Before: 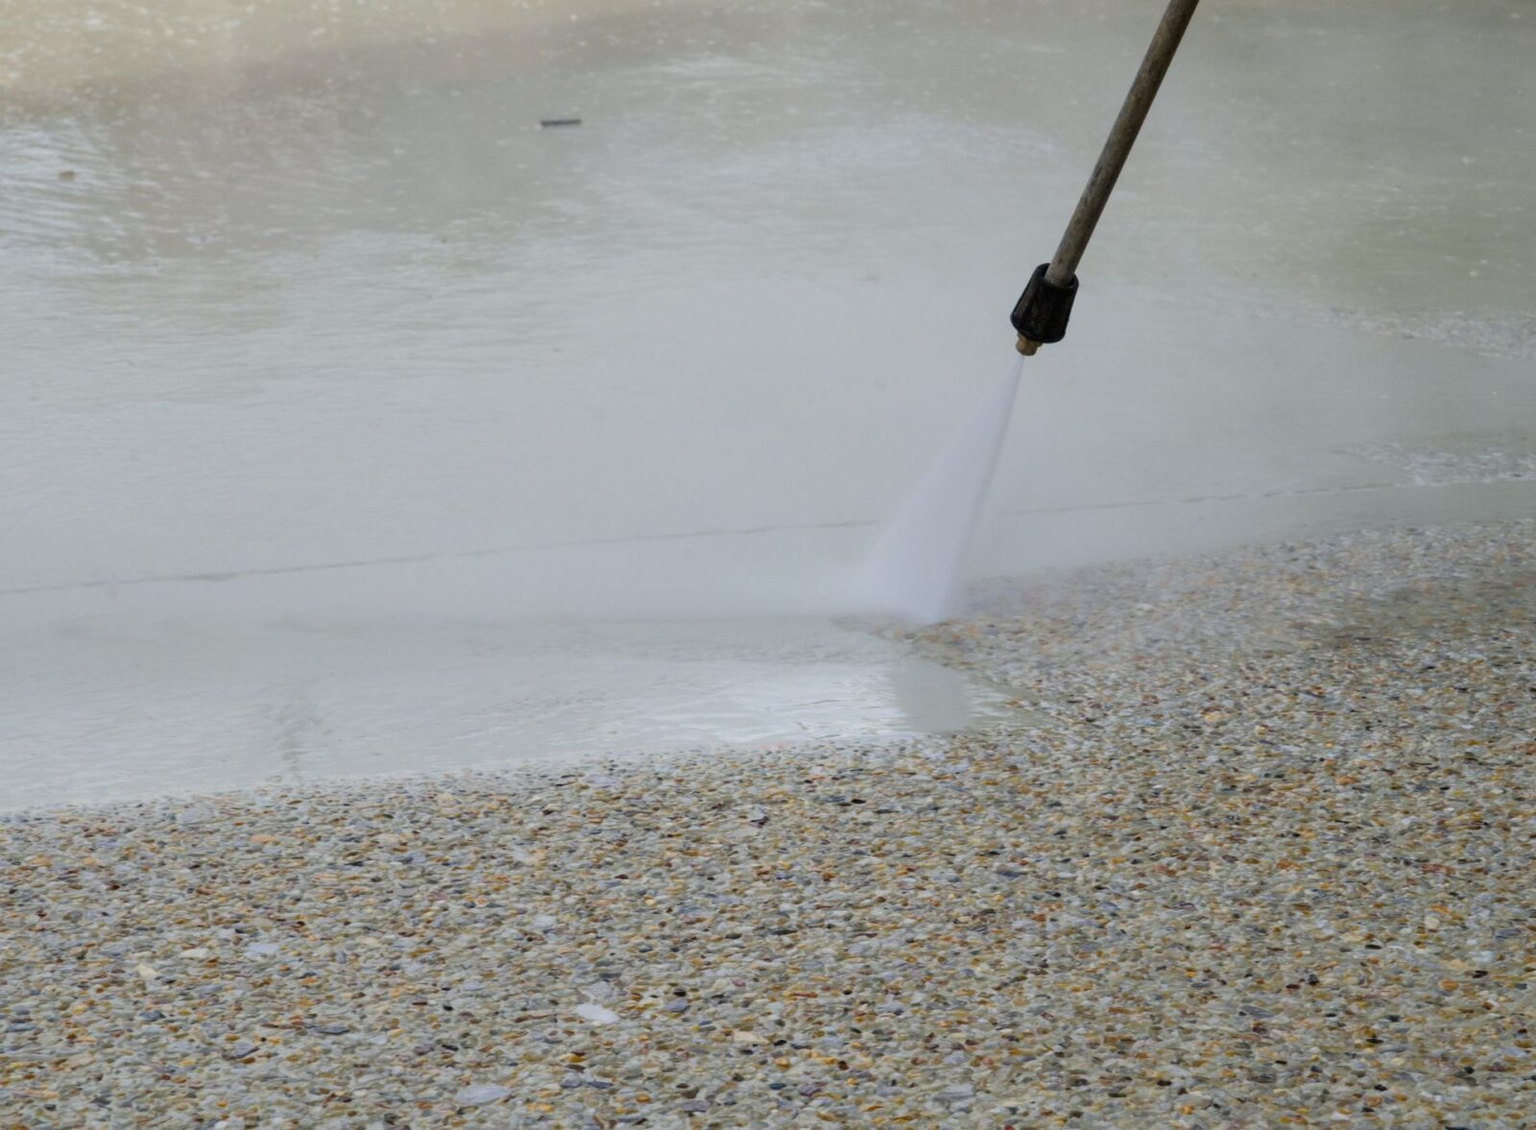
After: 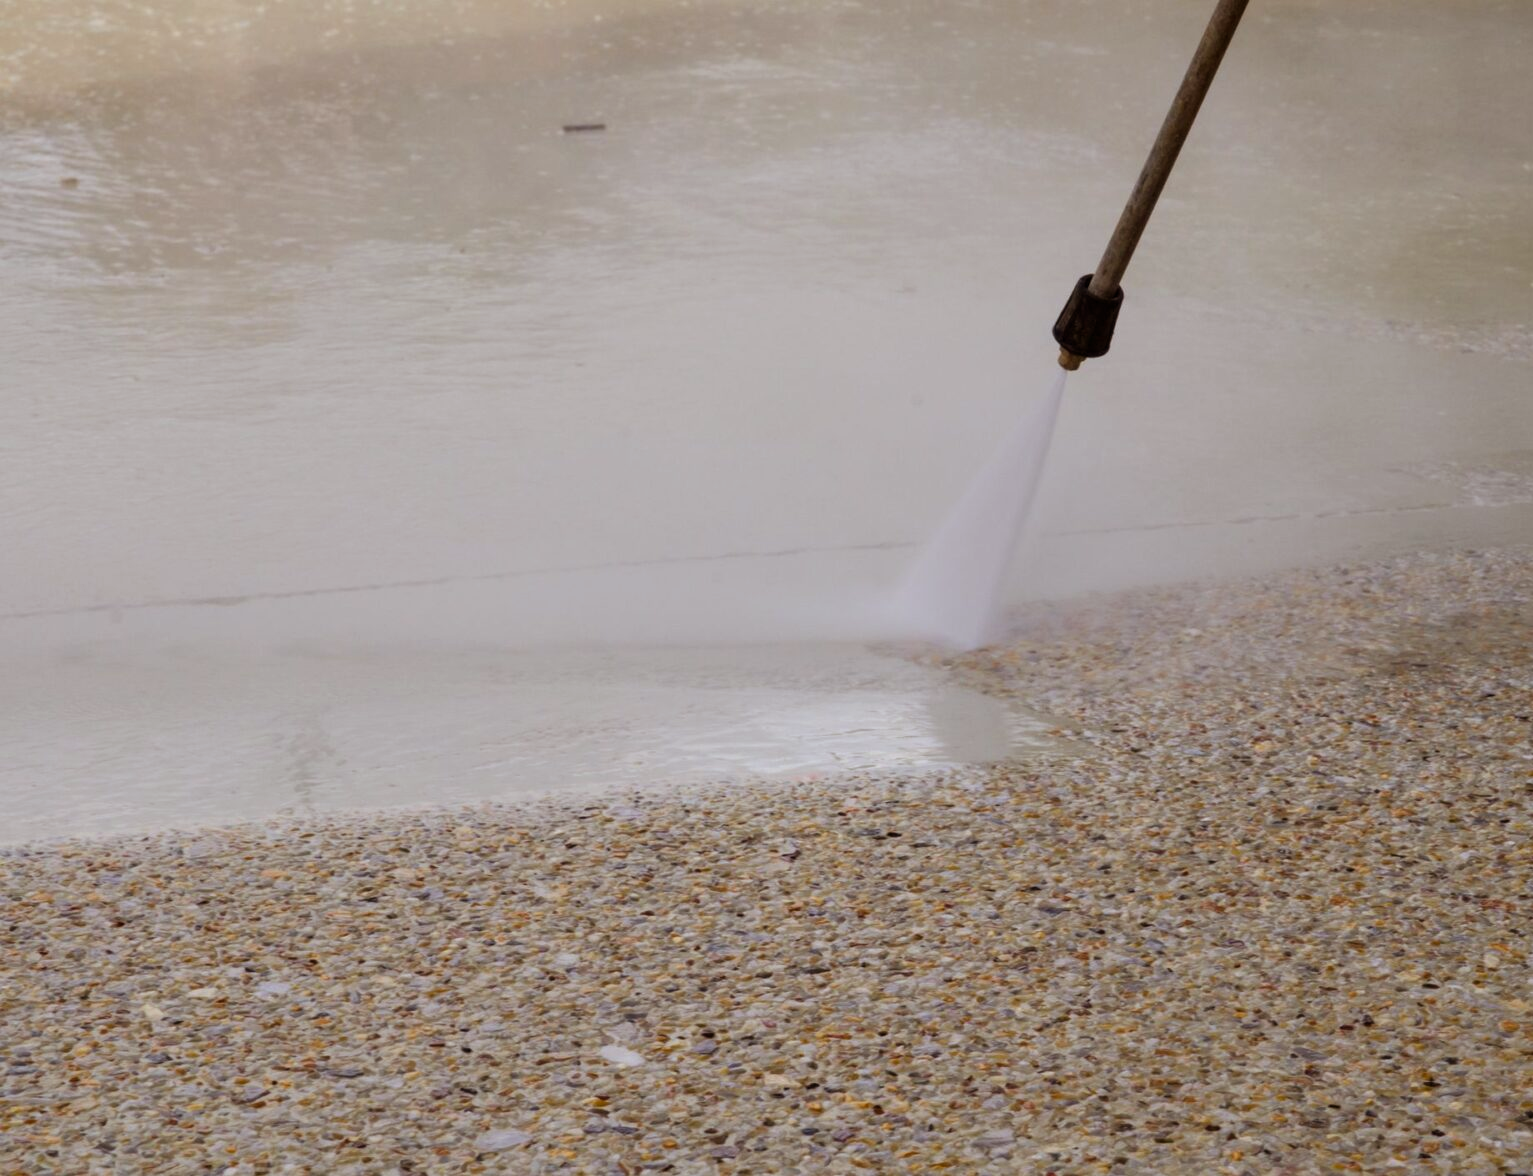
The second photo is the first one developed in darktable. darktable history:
crop: right 4.126%, bottom 0.031%
rgb levels: mode RGB, independent channels, levels [[0, 0.5, 1], [0, 0.521, 1], [0, 0.536, 1]]
